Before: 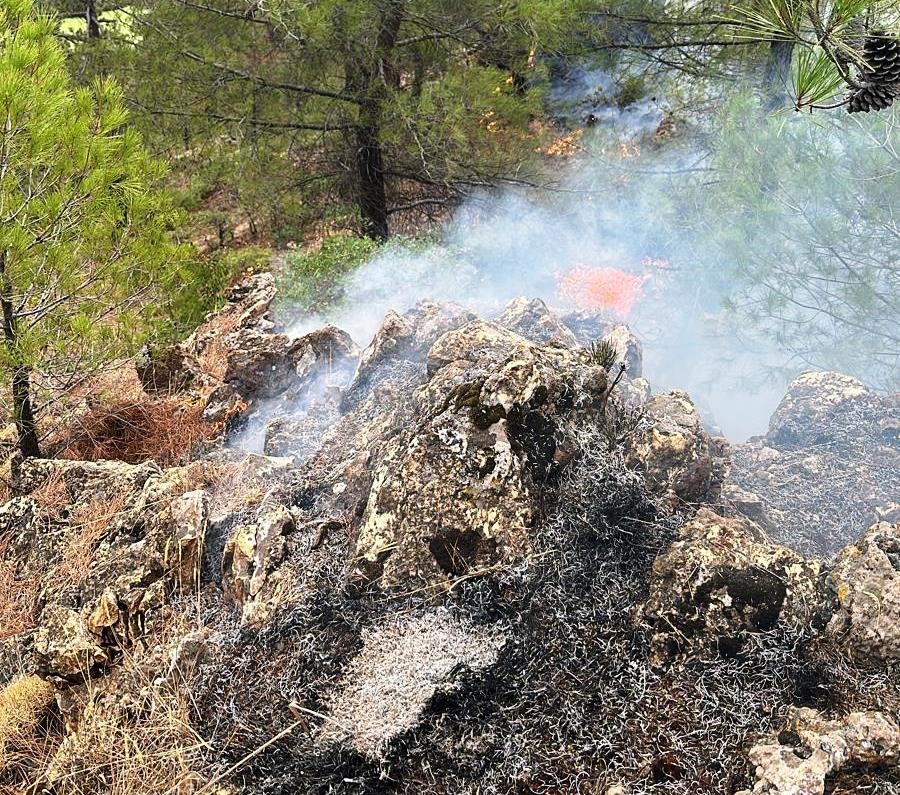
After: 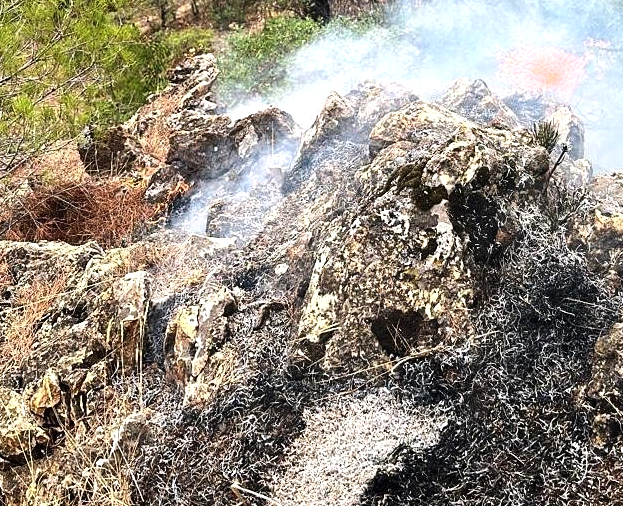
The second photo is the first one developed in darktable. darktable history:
crop: left 6.488%, top 27.668%, right 24.183%, bottom 8.656%
tone equalizer: -8 EV -0.417 EV, -7 EV -0.389 EV, -6 EV -0.333 EV, -5 EV -0.222 EV, -3 EV 0.222 EV, -2 EV 0.333 EV, -1 EV 0.389 EV, +0 EV 0.417 EV, edges refinement/feathering 500, mask exposure compensation -1.57 EV, preserve details no
